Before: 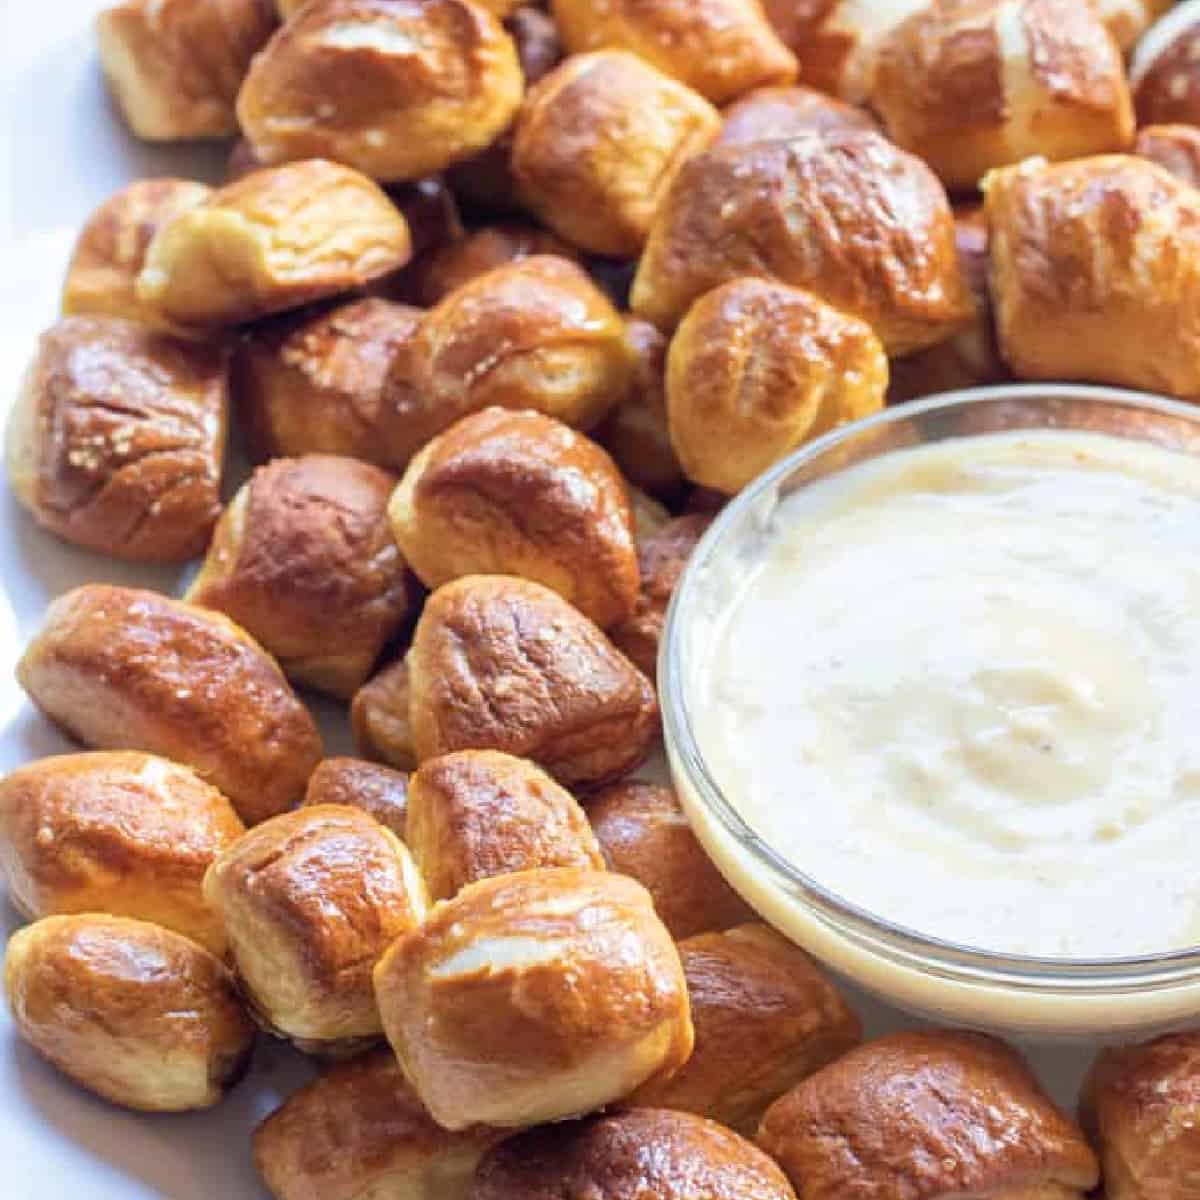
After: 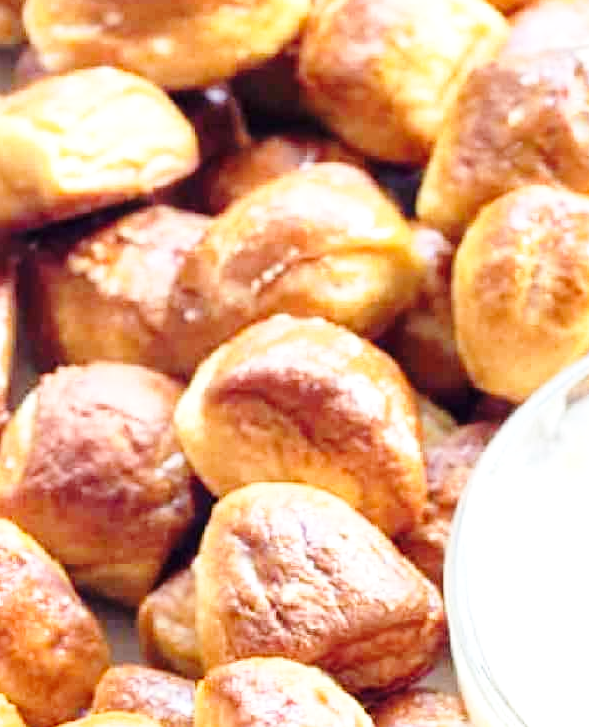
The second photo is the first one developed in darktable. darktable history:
exposure: black level correction 0.001, exposure 0.499 EV, compensate exposure bias true, compensate highlight preservation false
base curve: curves: ch0 [(0, 0) (0.028, 0.03) (0.121, 0.232) (0.46, 0.748) (0.859, 0.968) (1, 1)], preserve colors none
crop: left 17.825%, top 7.684%, right 33.011%, bottom 31.668%
